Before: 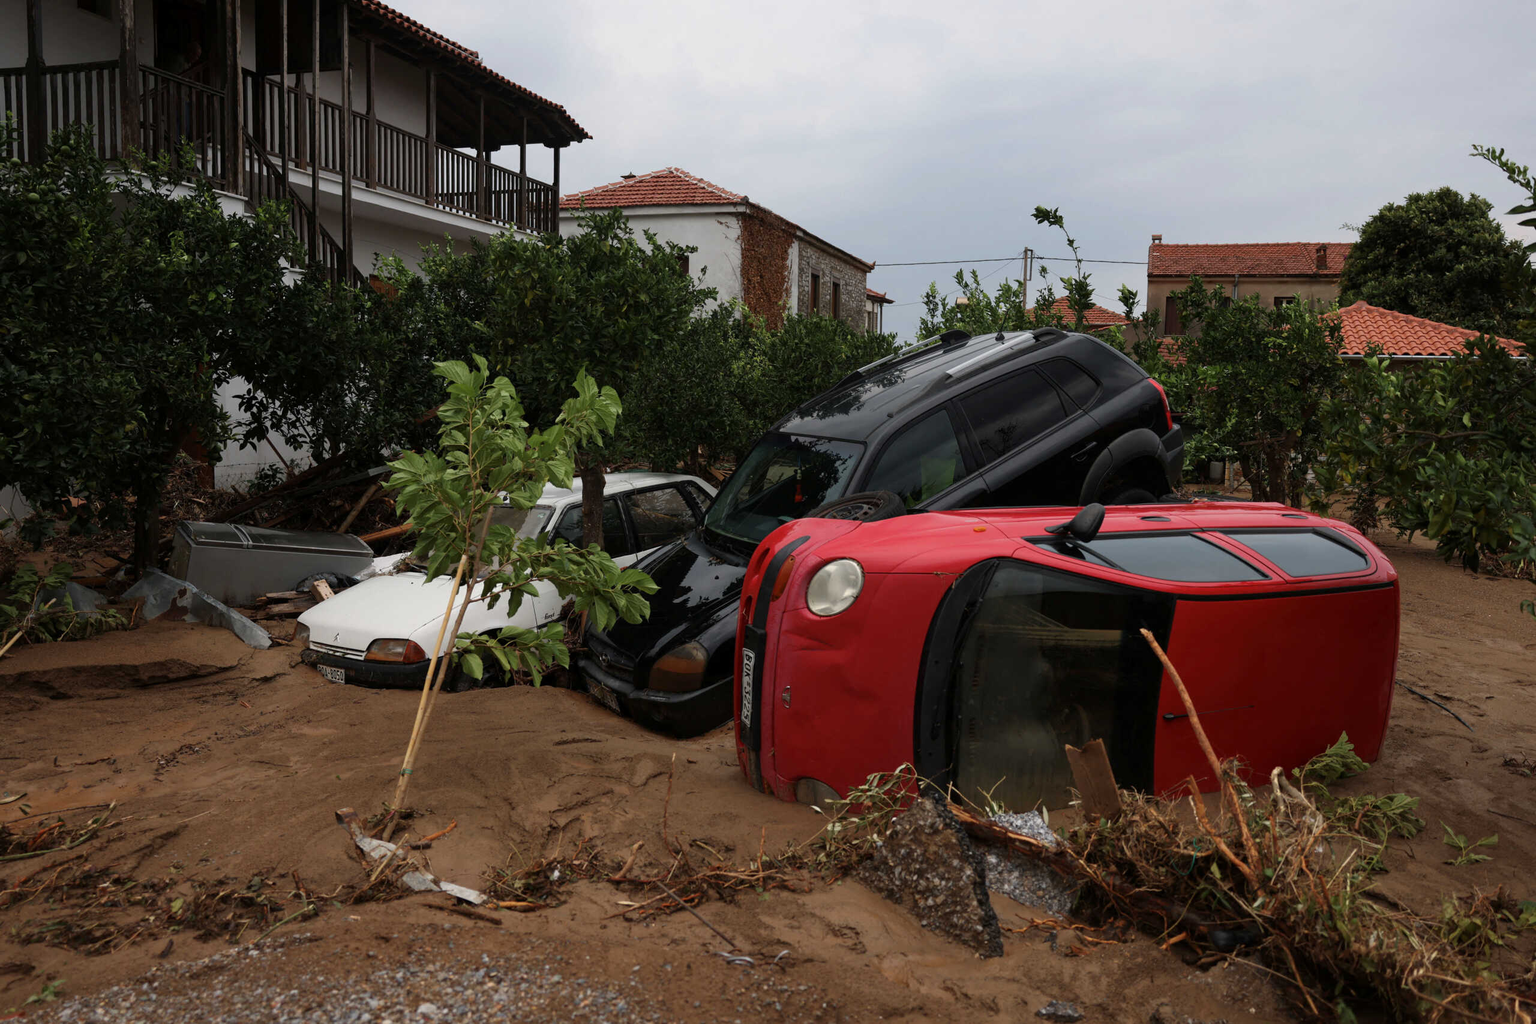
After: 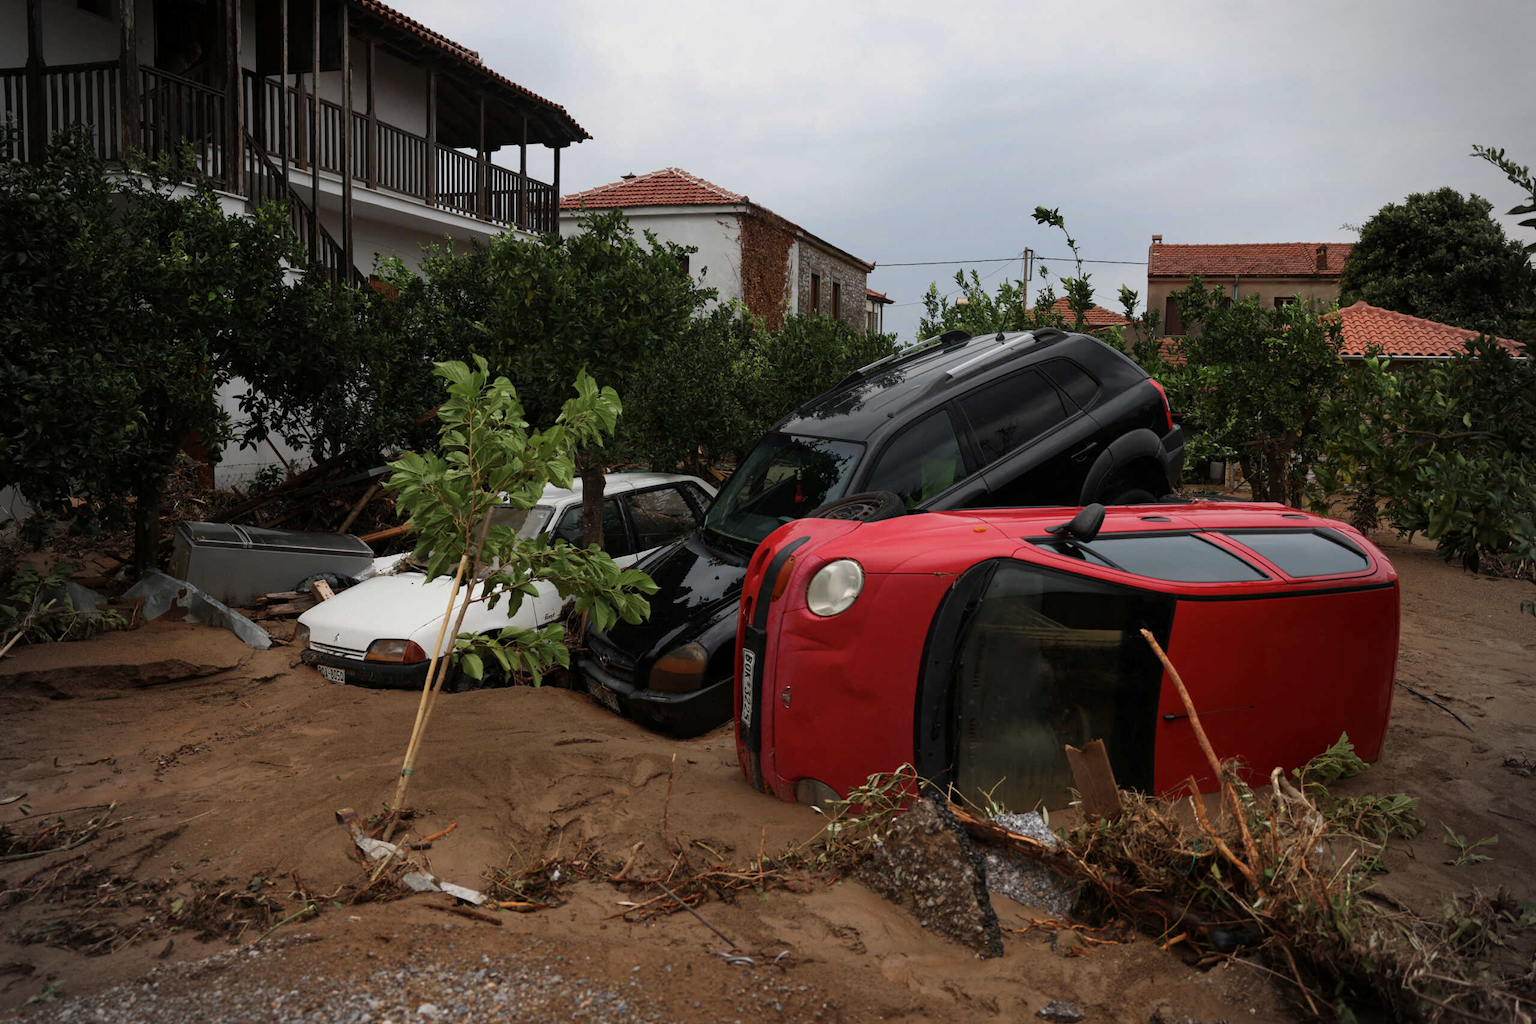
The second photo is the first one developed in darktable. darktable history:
color correction: highlights b* 0.016
vignetting: fall-off radius 32.38%, brightness -0.332
